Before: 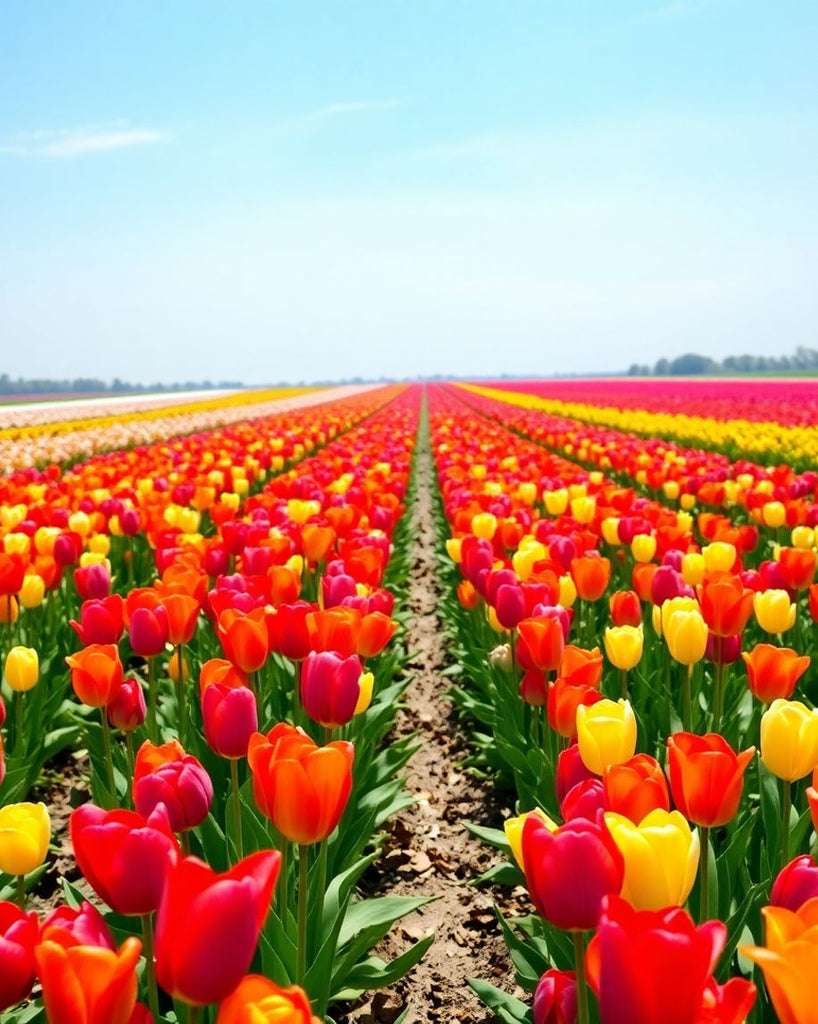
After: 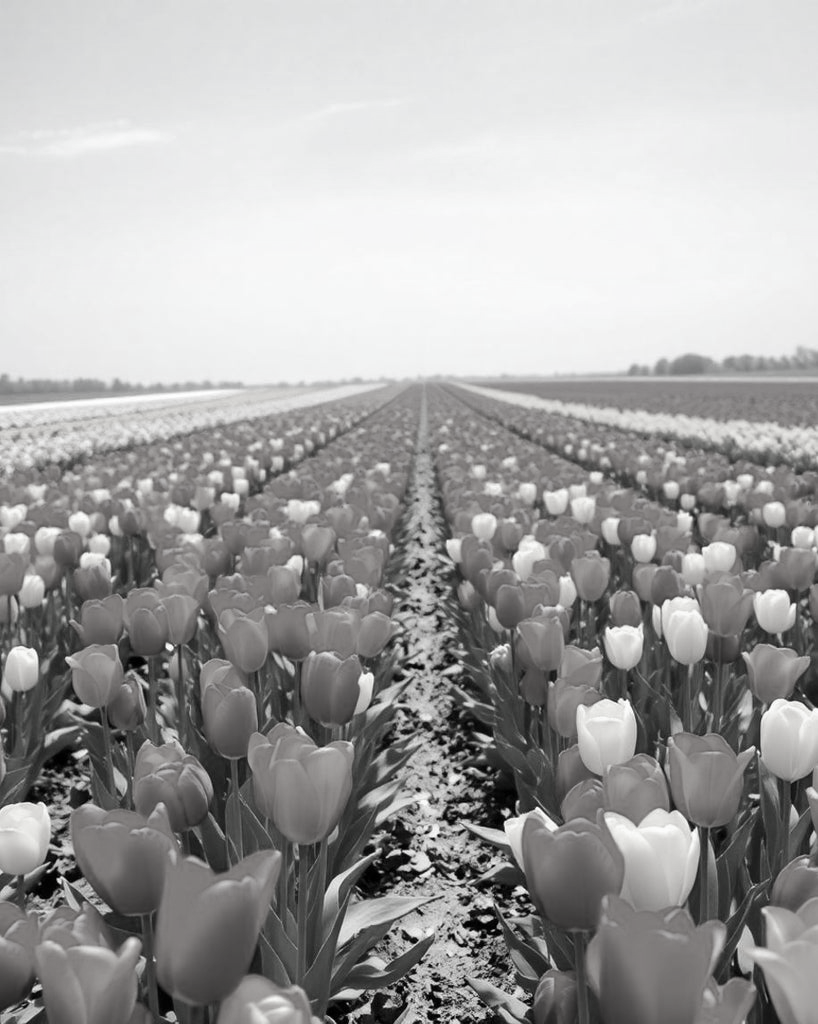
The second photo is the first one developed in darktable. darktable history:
contrast brightness saturation: saturation -0.986
color calibration: illuminant Planckian (black body), adaptation linear Bradford (ICC v4), x 0.361, y 0.366, temperature 4496.06 K
